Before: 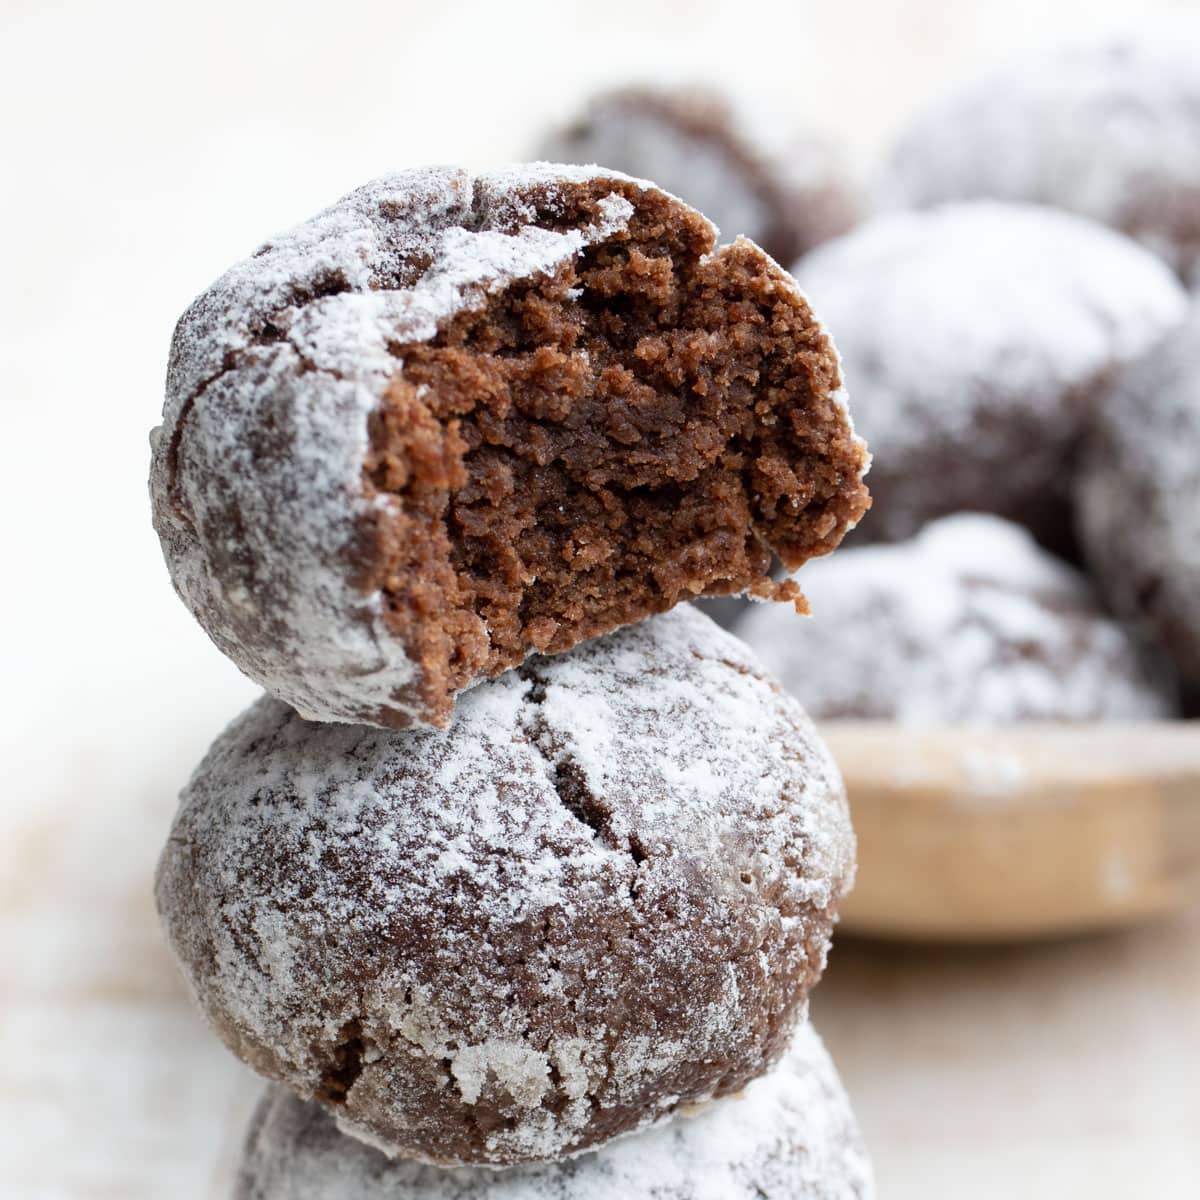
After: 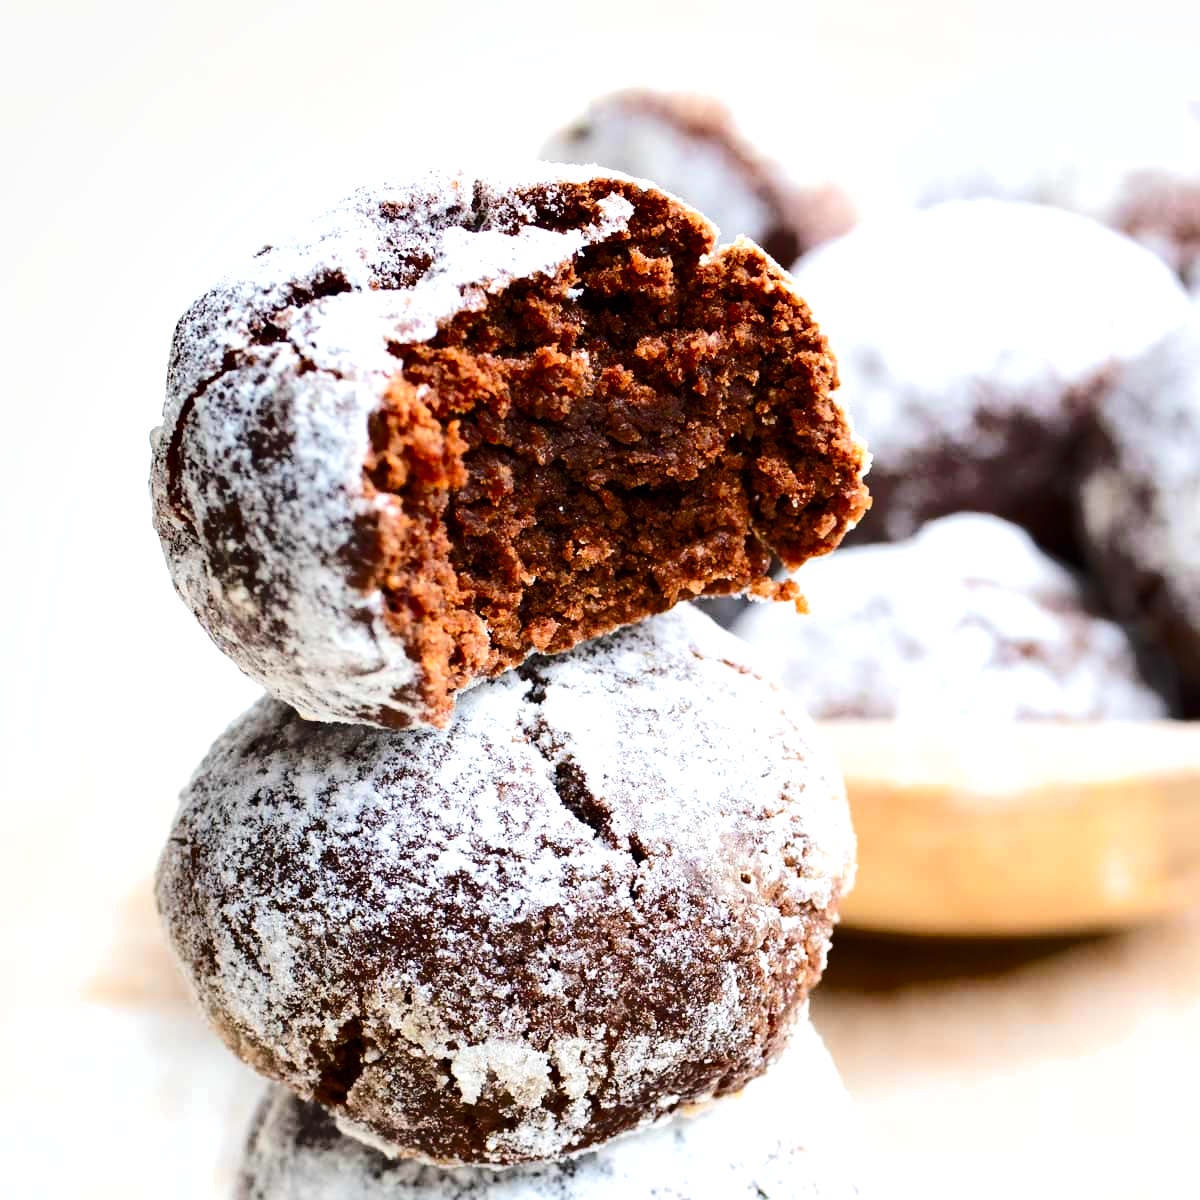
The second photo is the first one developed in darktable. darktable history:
shadows and highlights: radius 336.62, shadows 28.05, soften with gaussian
tone equalizer: -7 EV 0.151 EV, -6 EV 0.572 EV, -5 EV 1.11 EV, -4 EV 1.31 EV, -3 EV 1.13 EV, -2 EV 0.6 EV, -1 EV 0.149 EV, edges refinement/feathering 500, mask exposure compensation -1.57 EV, preserve details no
exposure: compensate exposure bias true, compensate highlight preservation false
color balance rgb: linear chroma grading › global chroma 15.488%, perceptual saturation grading › global saturation 14.41%, perceptual saturation grading › highlights -25.097%, perceptual saturation grading › shadows 29.391%, perceptual brilliance grading › global brilliance 9.861%
